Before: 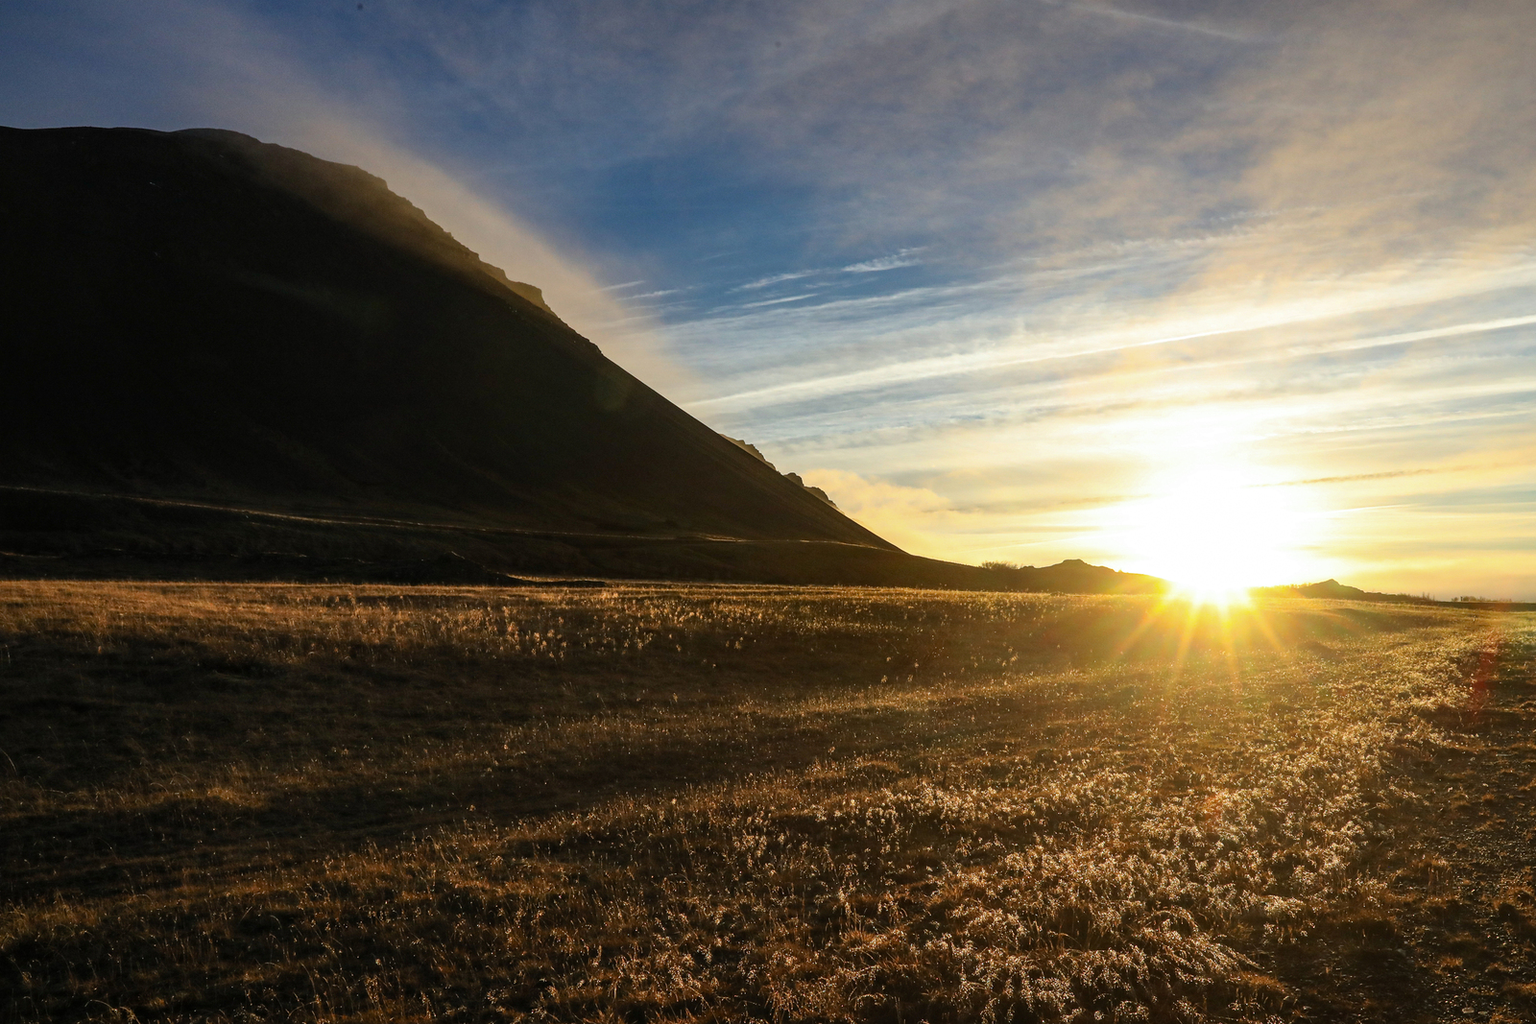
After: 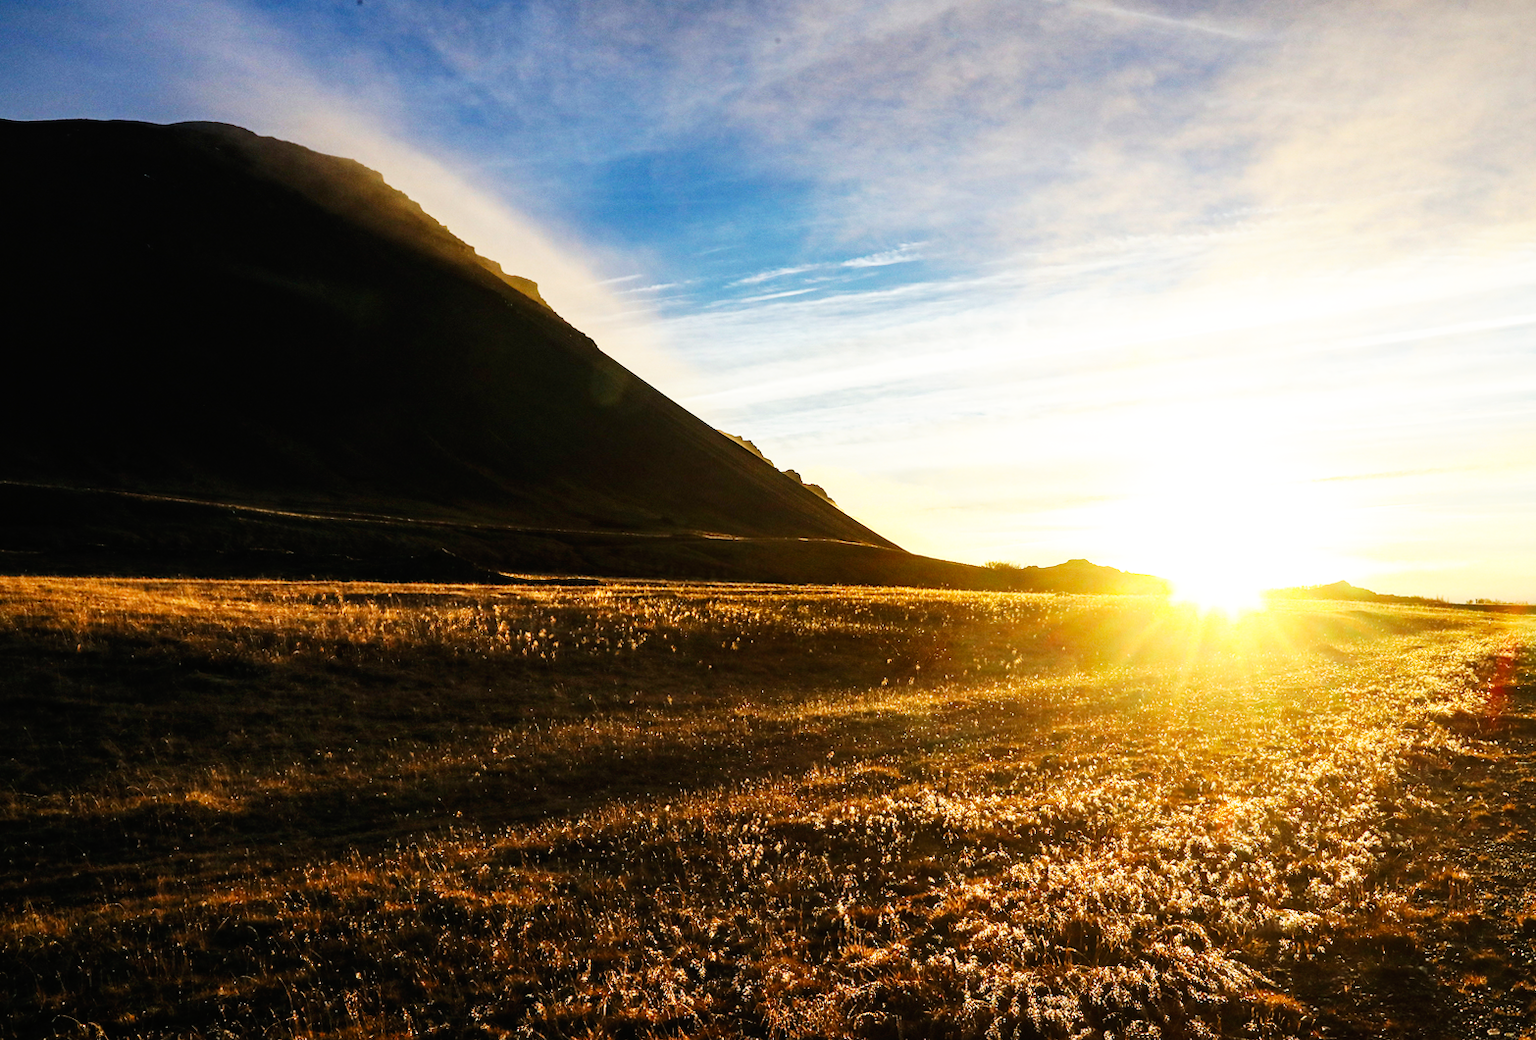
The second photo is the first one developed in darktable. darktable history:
rotate and perspective: rotation 0.226°, lens shift (vertical) -0.042, crop left 0.023, crop right 0.982, crop top 0.006, crop bottom 0.994
color balance rgb: global vibrance 10%
base curve: curves: ch0 [(0, 0) (0.007, 0.004) (0.027, 0.03) (0.046, 0.07) (0.207, 0.54) (0.442, 0.872) (0.673, 0.972) (1, 1)], preserve colors none
